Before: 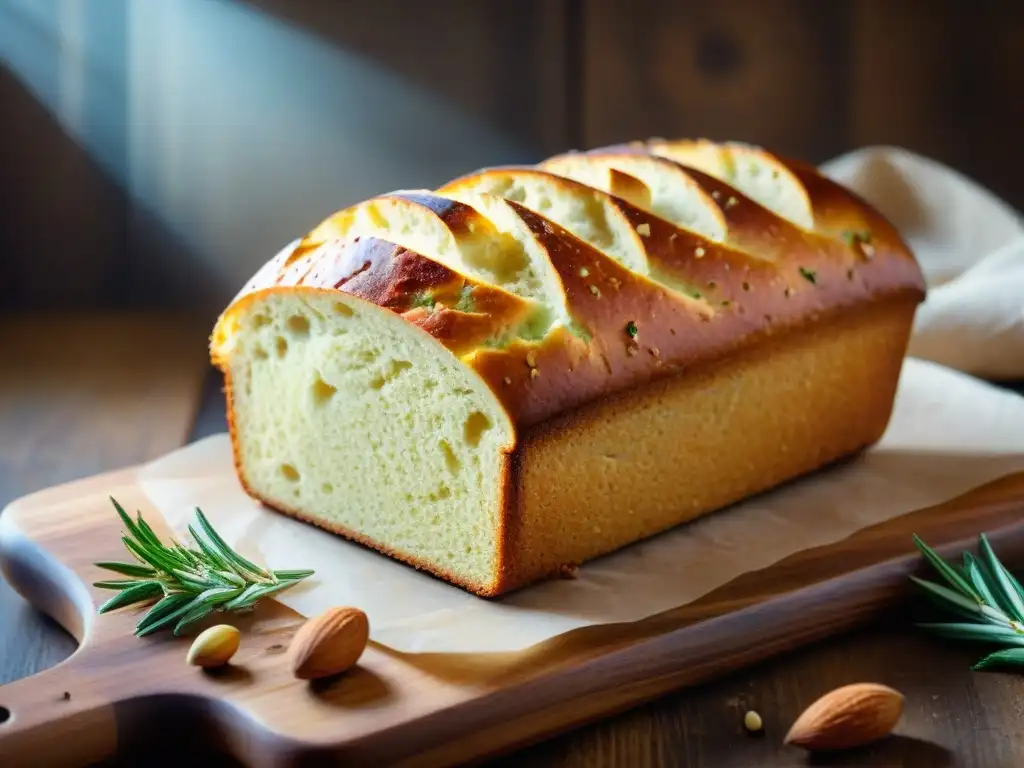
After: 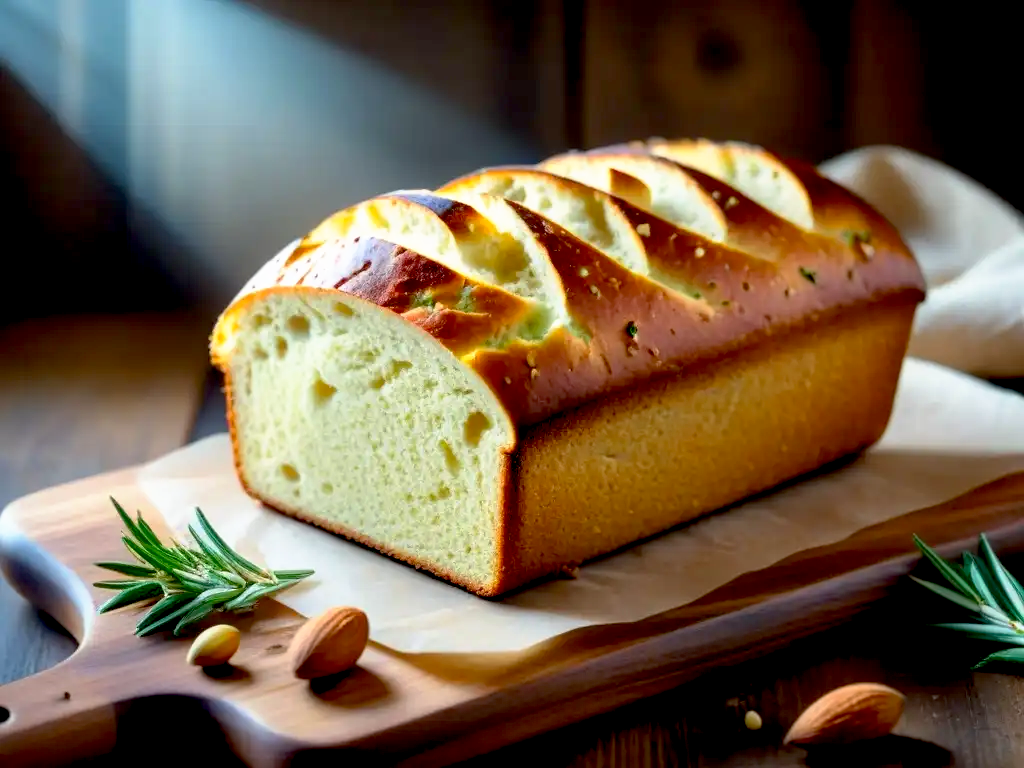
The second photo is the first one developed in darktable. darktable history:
base curve: curves: ch0 [(0.017, 0) (0.425, 0.441) (0.844, 0.933) (1, 1)], preserve colors none
